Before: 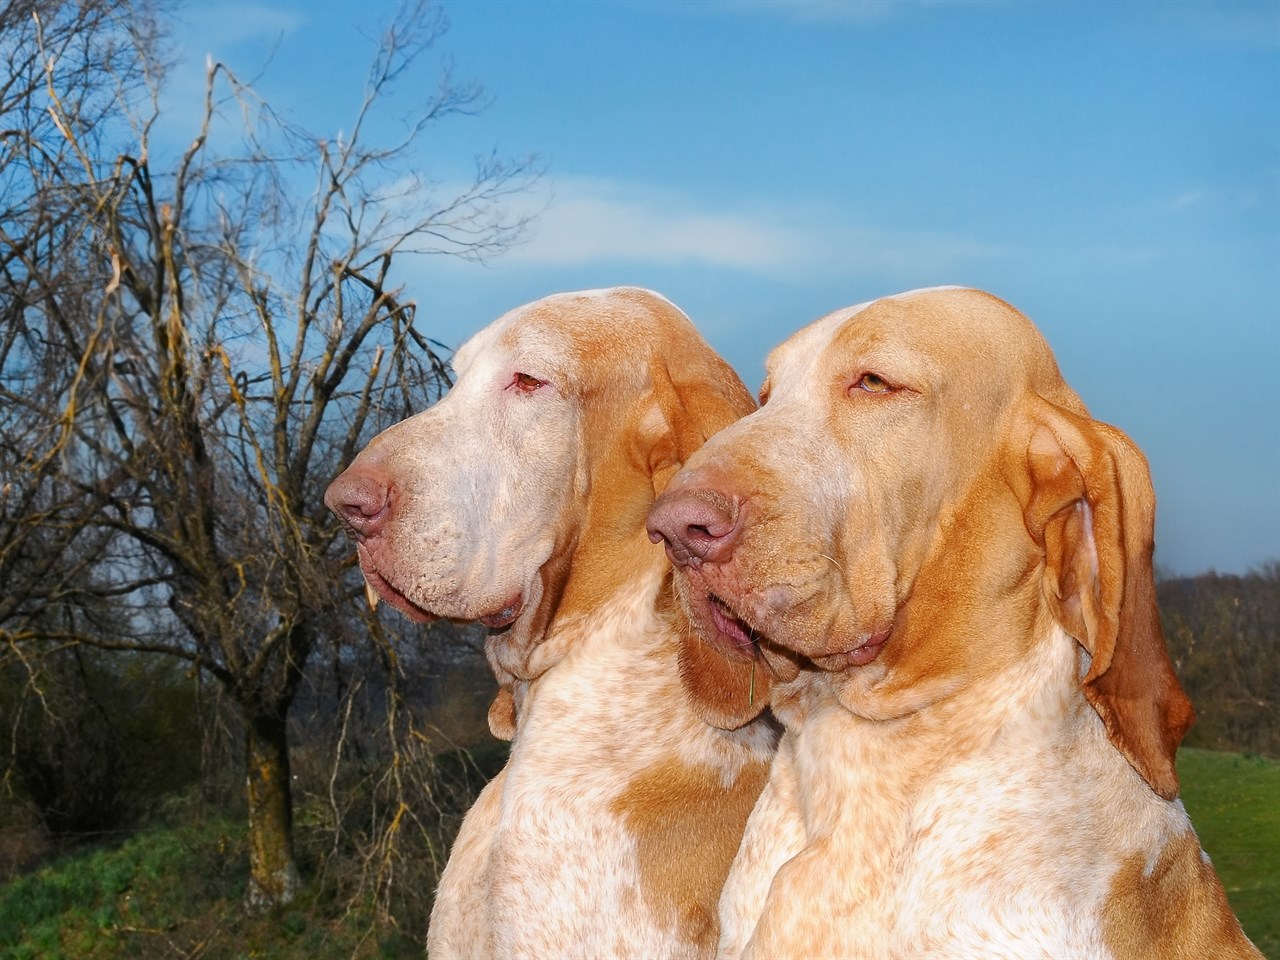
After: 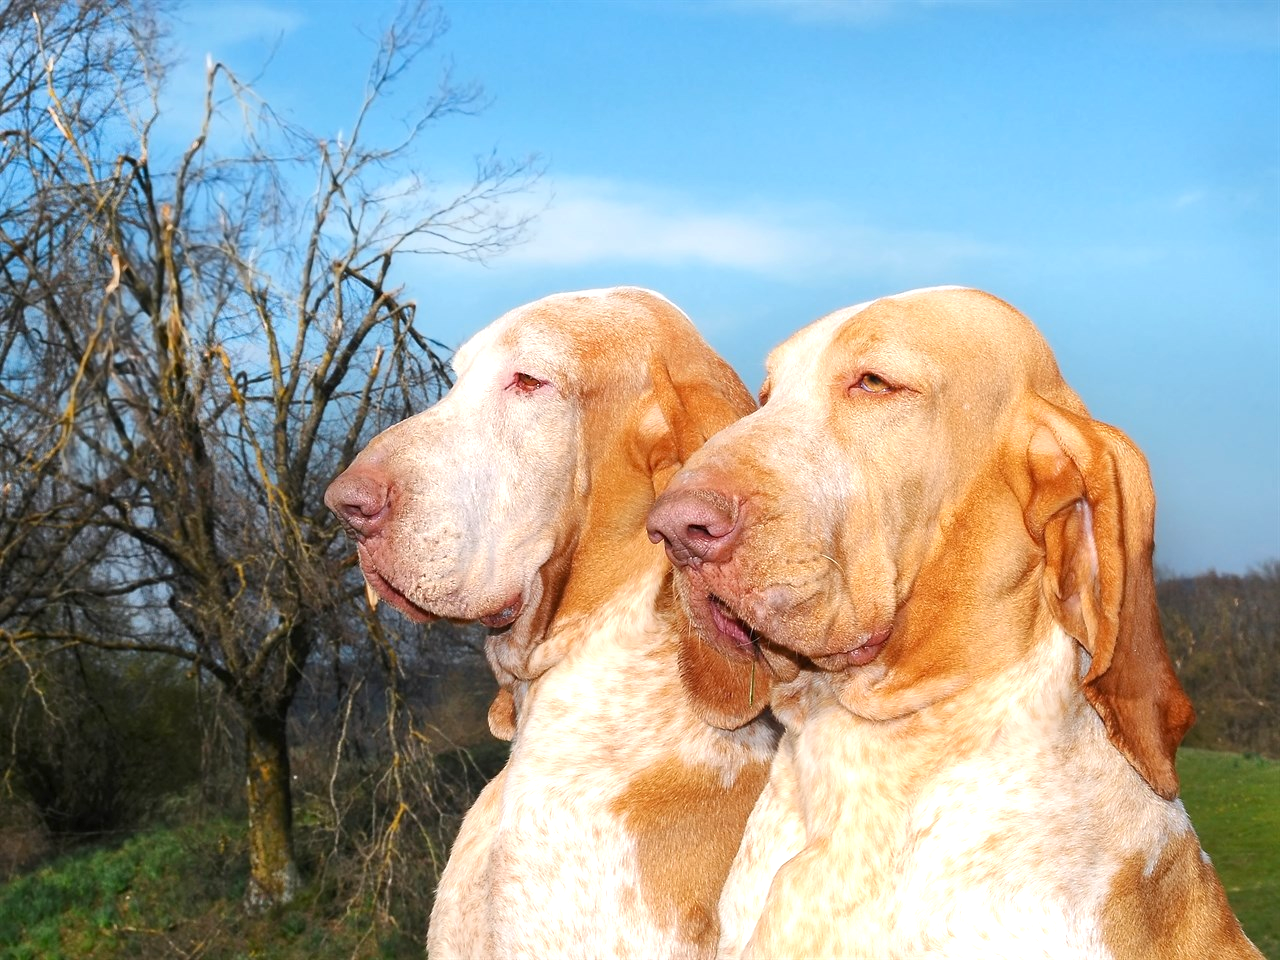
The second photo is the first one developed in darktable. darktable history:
exposure: exposure 0.558 EV, compensate highlight preservation false
